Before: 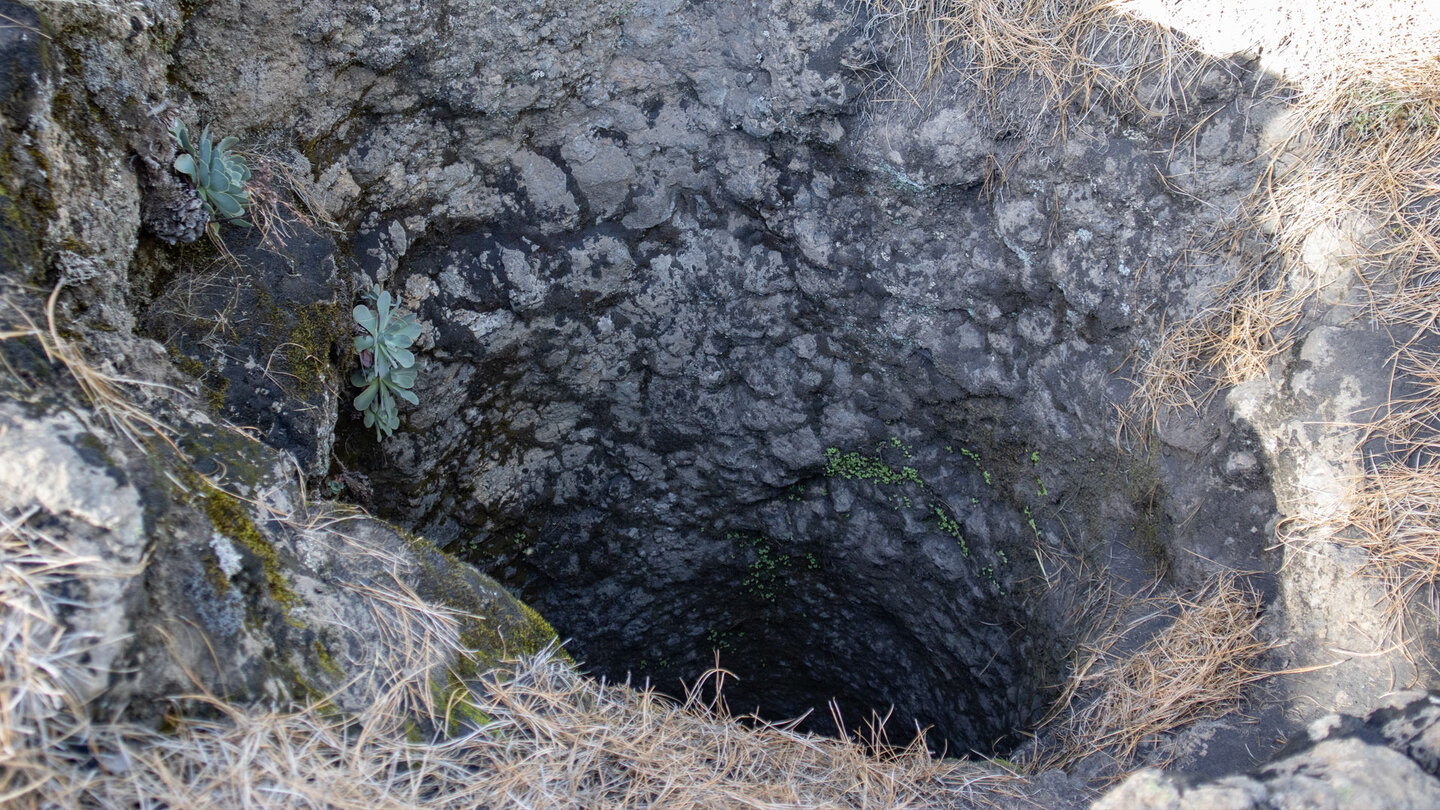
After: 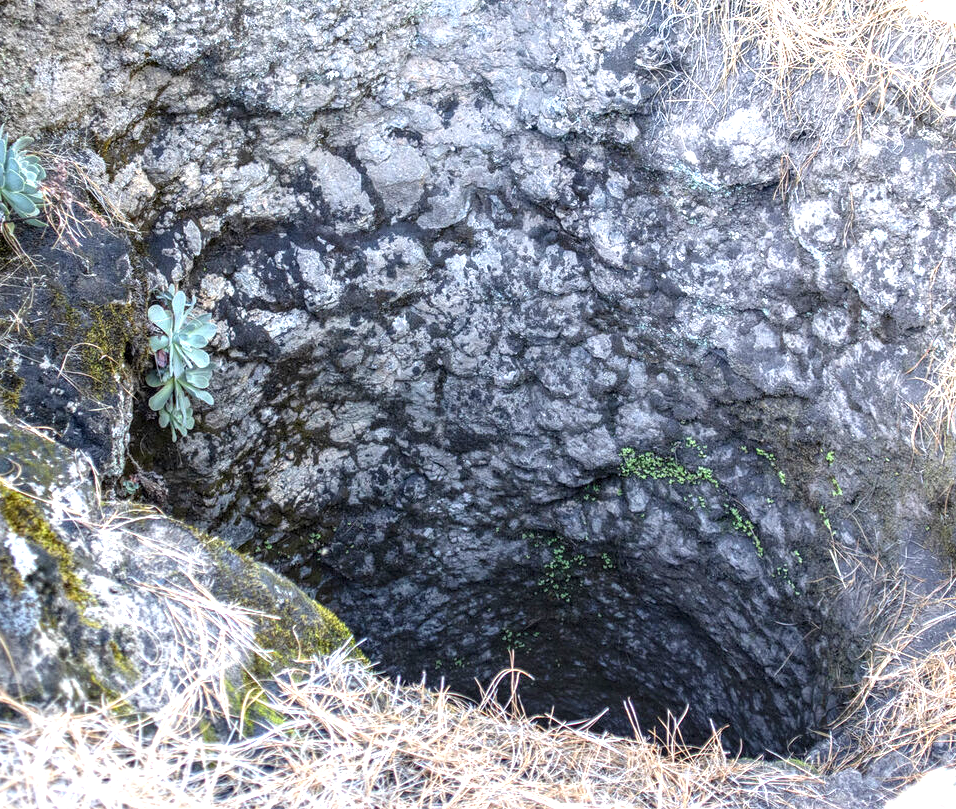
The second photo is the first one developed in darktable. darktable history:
crop and rotate: left 14.304%, right 19.243%
exposure: black level correction 0, exposure 1.37 EV, compensate highlight preservation false
local contrast: detail 130%
